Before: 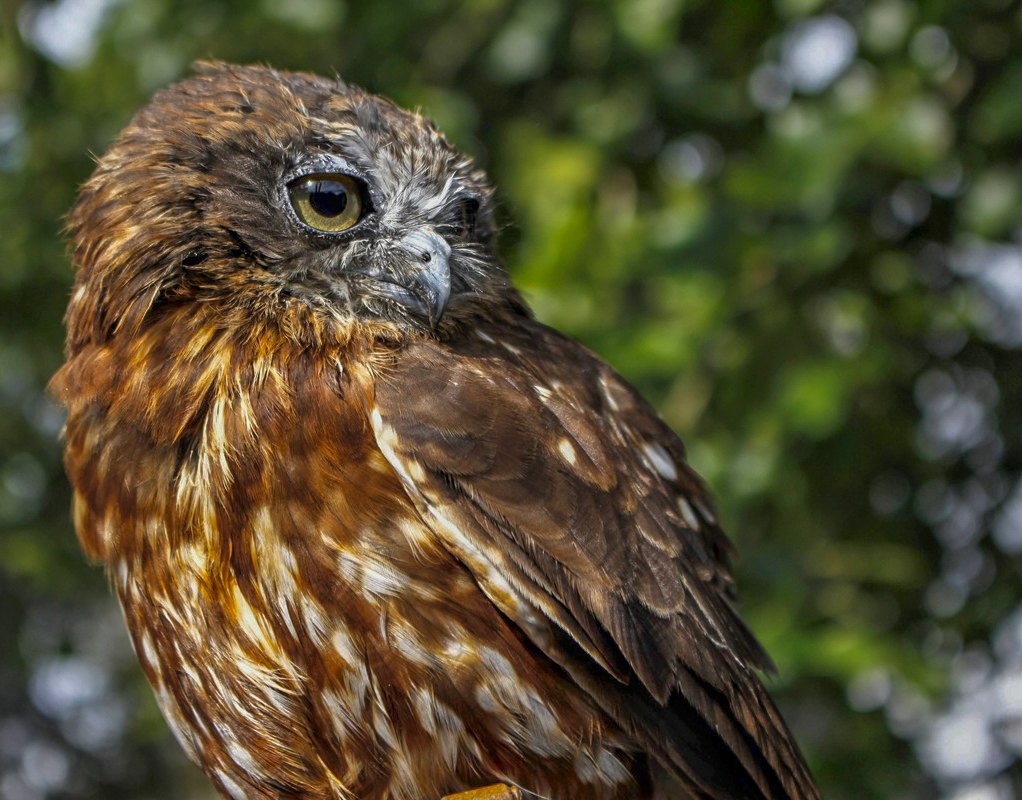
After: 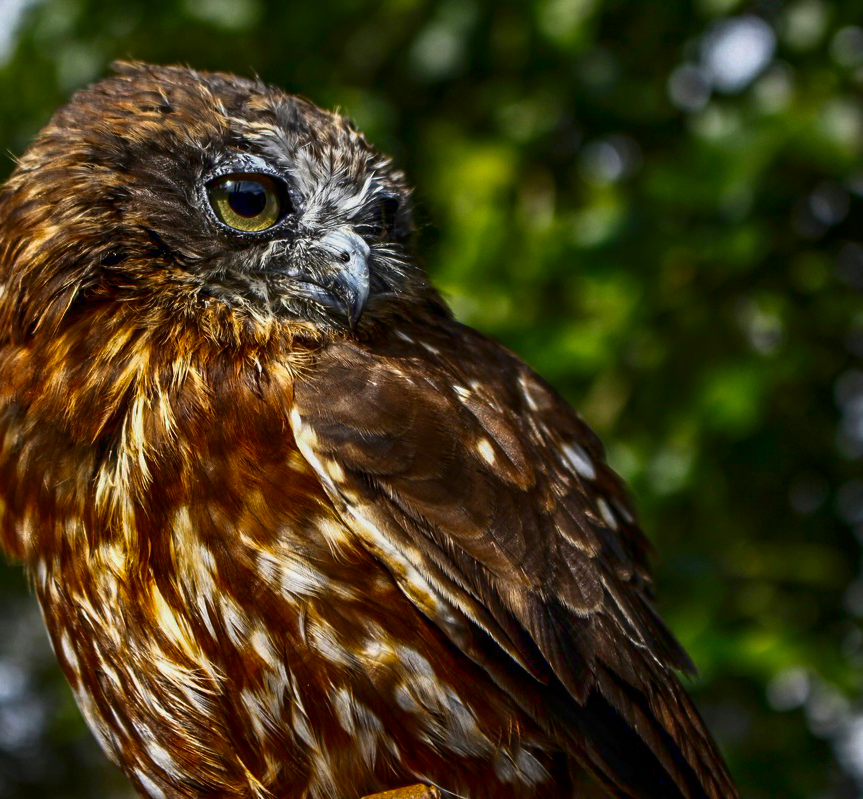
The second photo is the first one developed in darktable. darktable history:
crop: left 8.009%, right 7.487%
contrast brightness saturation: contrast 0.213, brightness -0.113, saturation 0.214
